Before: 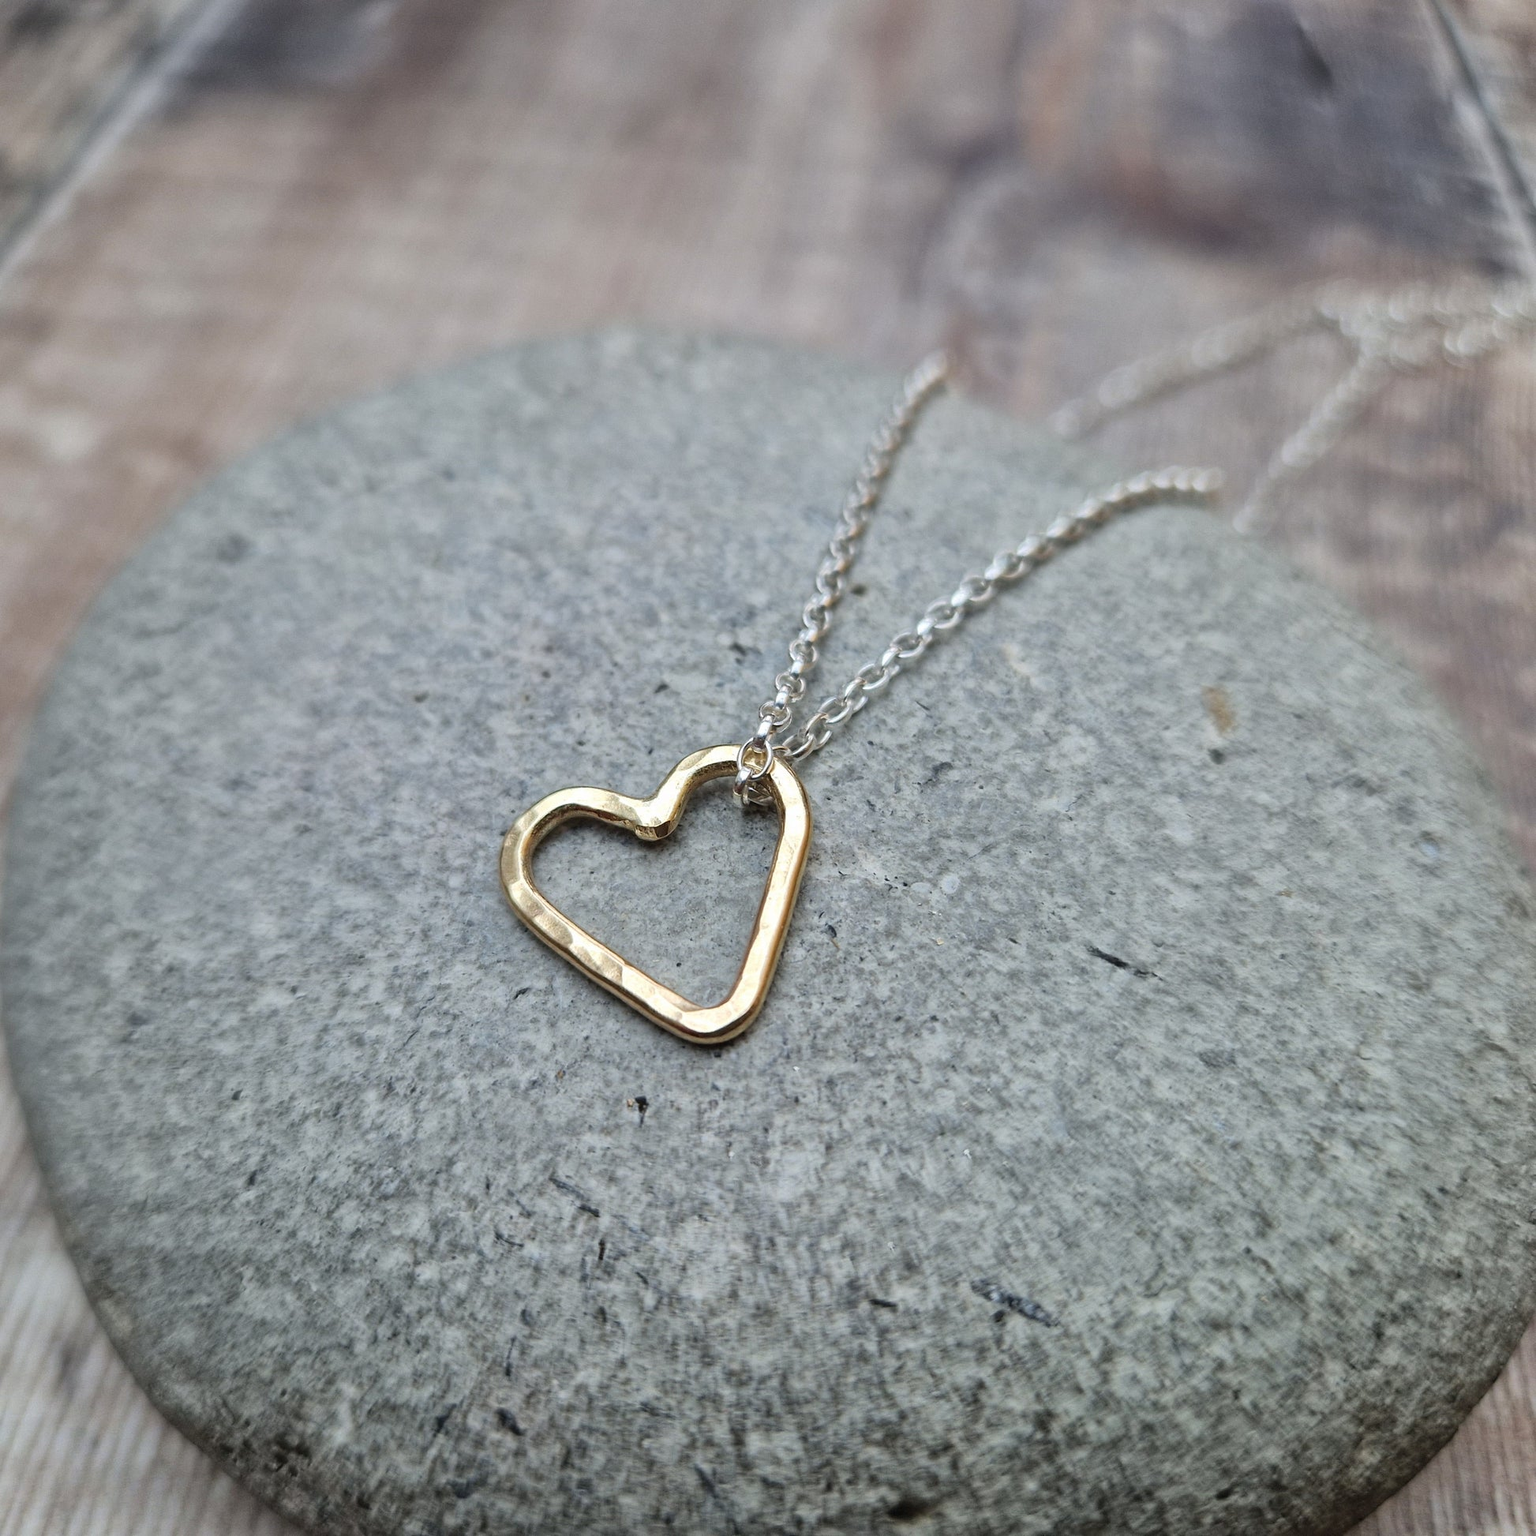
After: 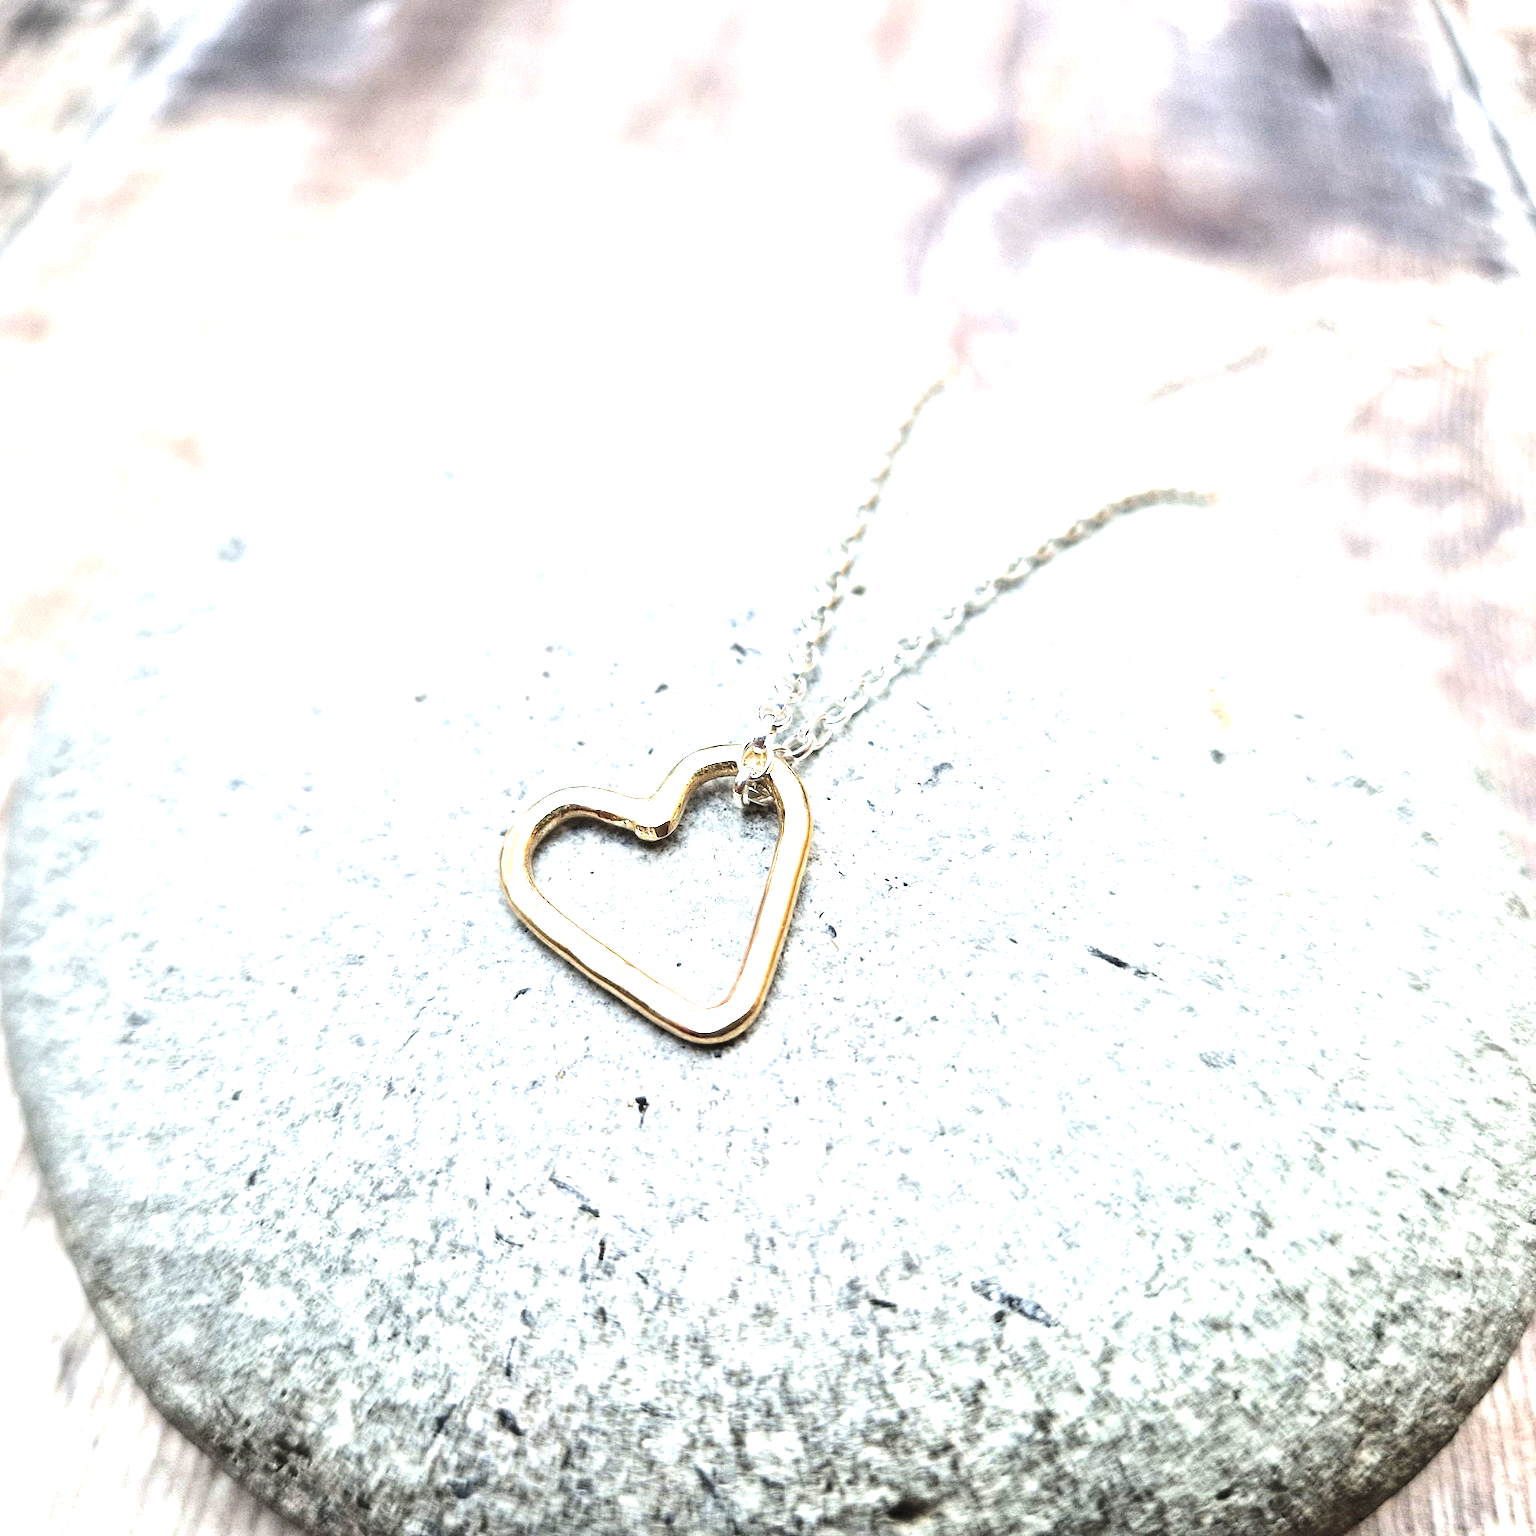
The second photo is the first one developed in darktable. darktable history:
tone equalizer: -8 EV -0.75 EV, -7 EV -0.7 EV, -6 EV -0.6 EV, -5 EV -0.4 EV, -3 EV 0.4 EV, -2 EV 0.6 EV, -1 EV 0.7 EV, +0 EV 0.75 EV, edges refinement/feathering 500, mask exposure compensation -1.57 EV, preserve details no
exposure: black level correction 0, exposure 1.4 EV, compensate highlight preservation false
